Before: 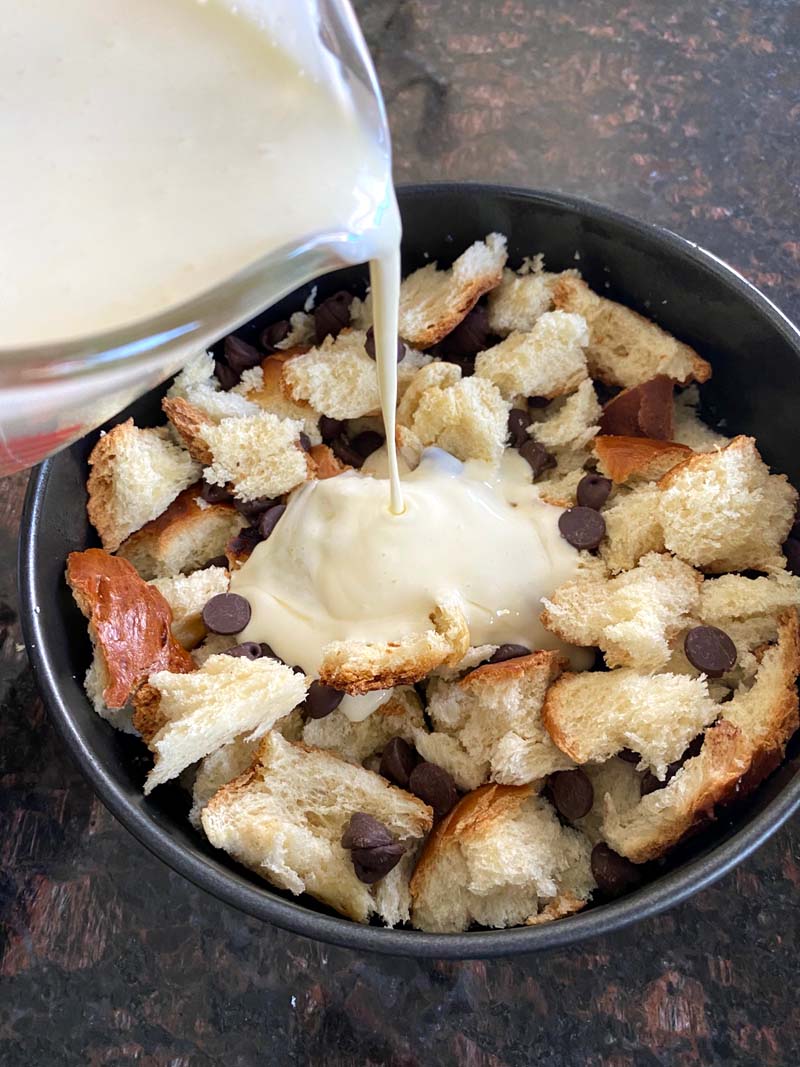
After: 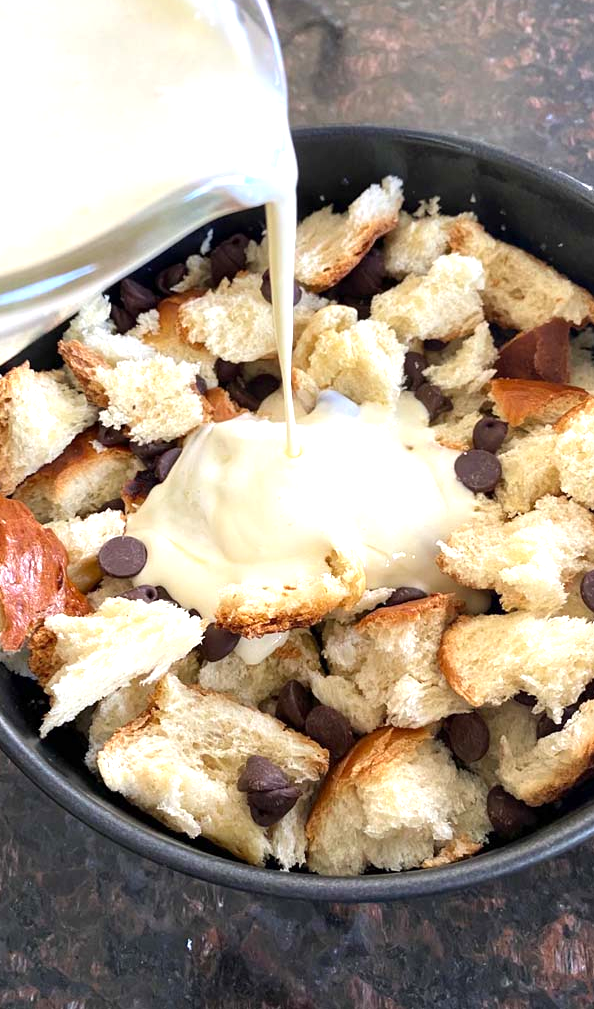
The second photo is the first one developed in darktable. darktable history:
crop and rotate: left 13.067%, top 5.375%, right 12.592%
exposure: exposure 0.601 EV, compensate highlight preservation false
